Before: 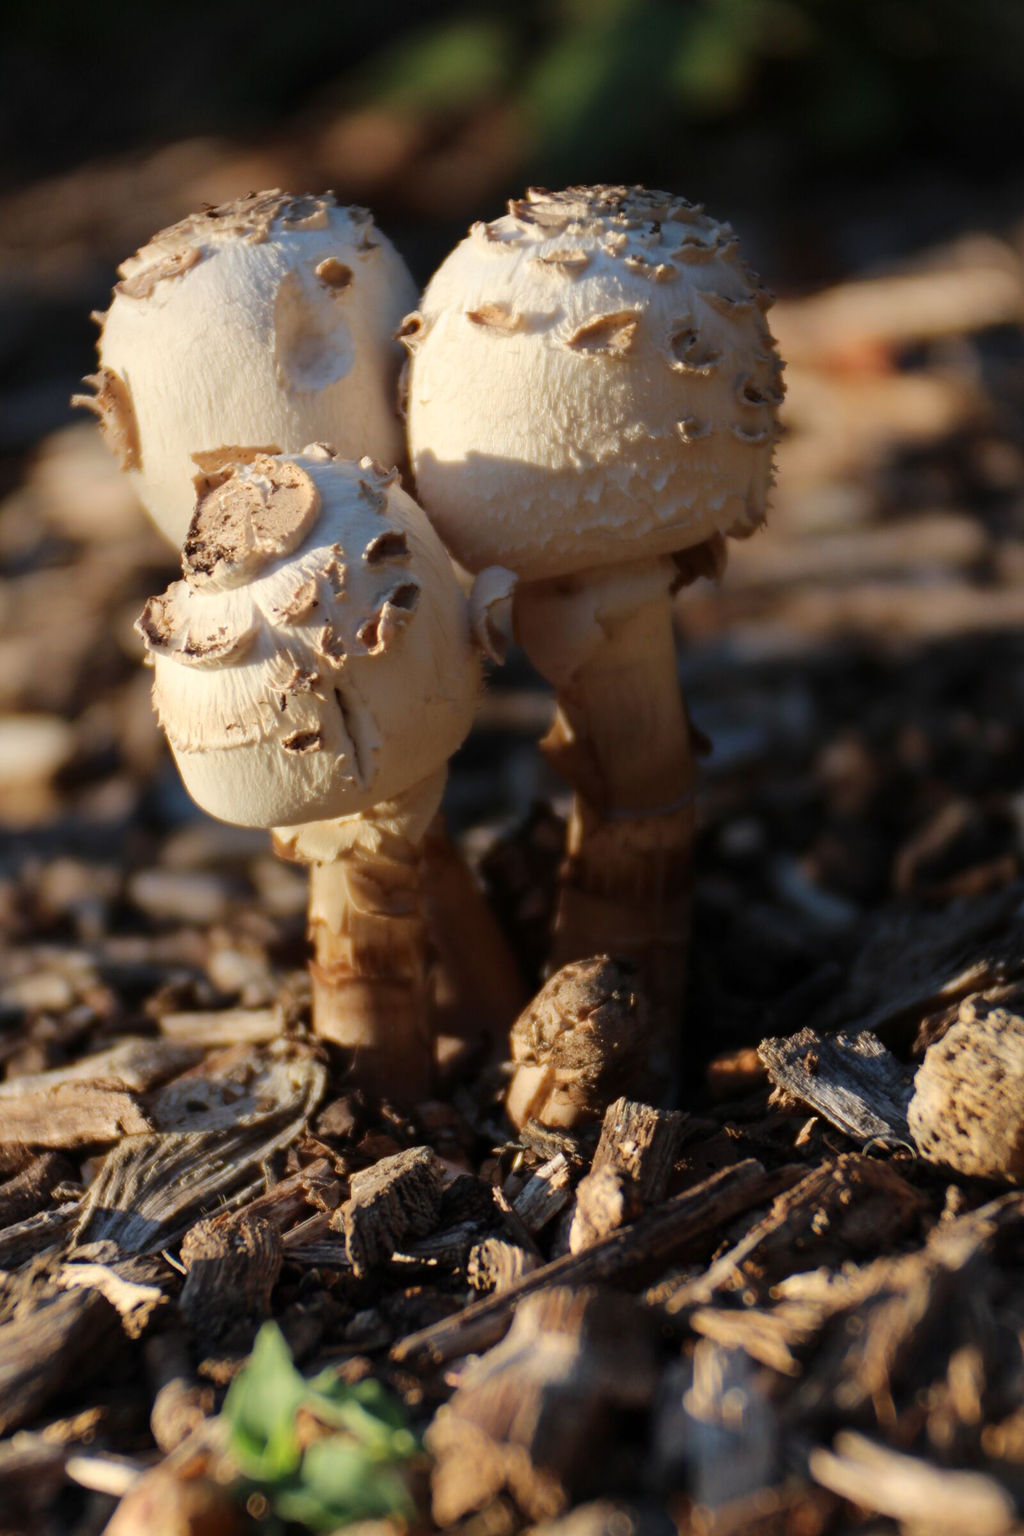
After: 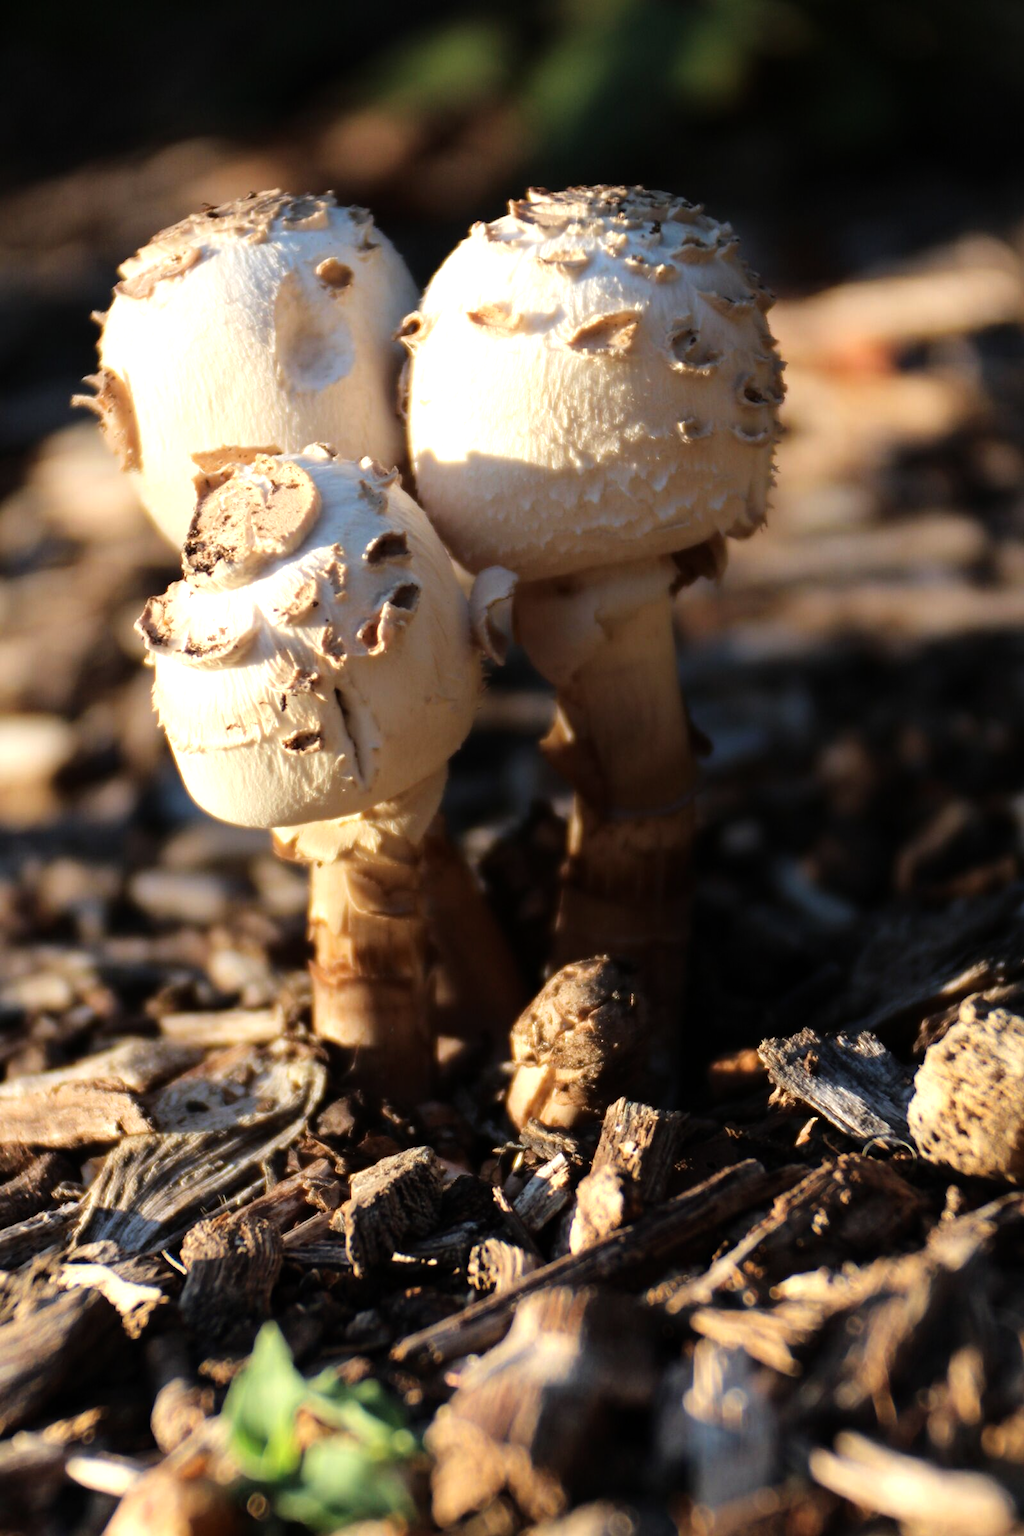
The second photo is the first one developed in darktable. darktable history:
tone equalizer: -8 EV -0.783 EV, -7 EV -0.689 EV, -6 EV -0.639 EV, -5 EV -0.395 EV, -3 EV 0.367 EV, -2 EV 0.6 EV, -1 EV 0.699 EV, +0 EV 0.777 EV
